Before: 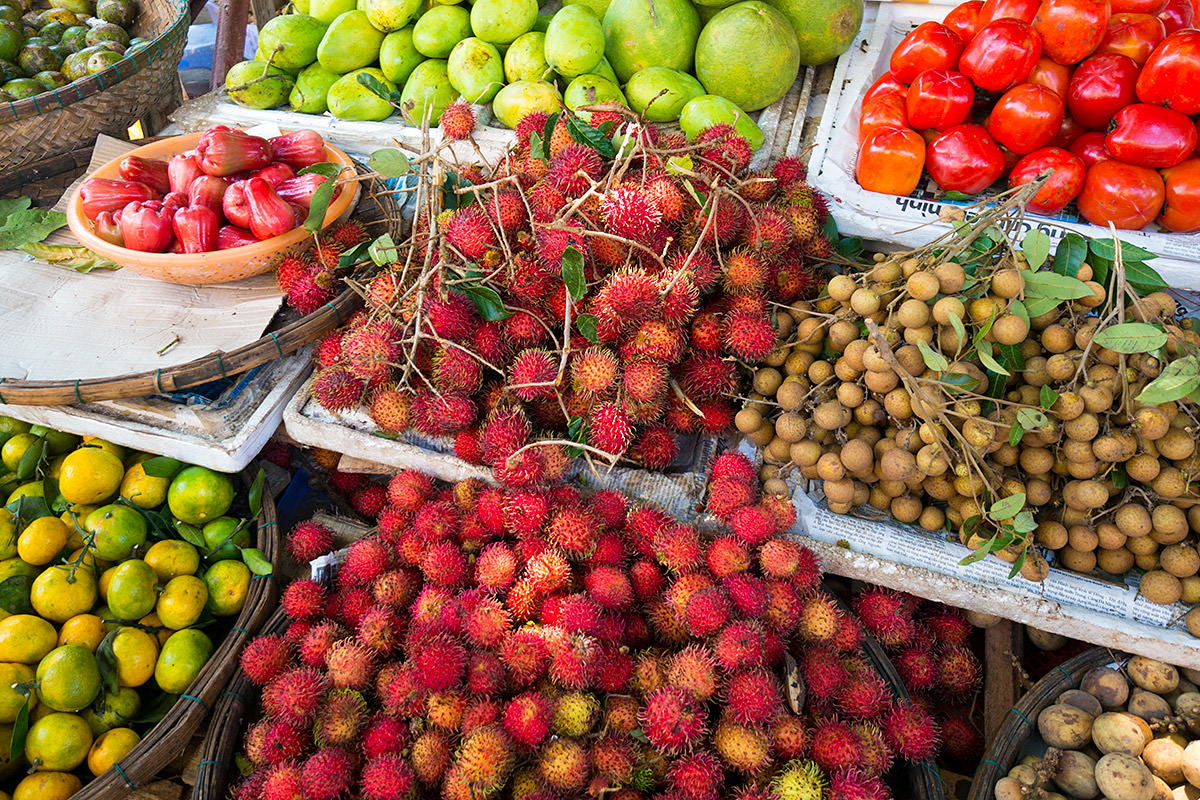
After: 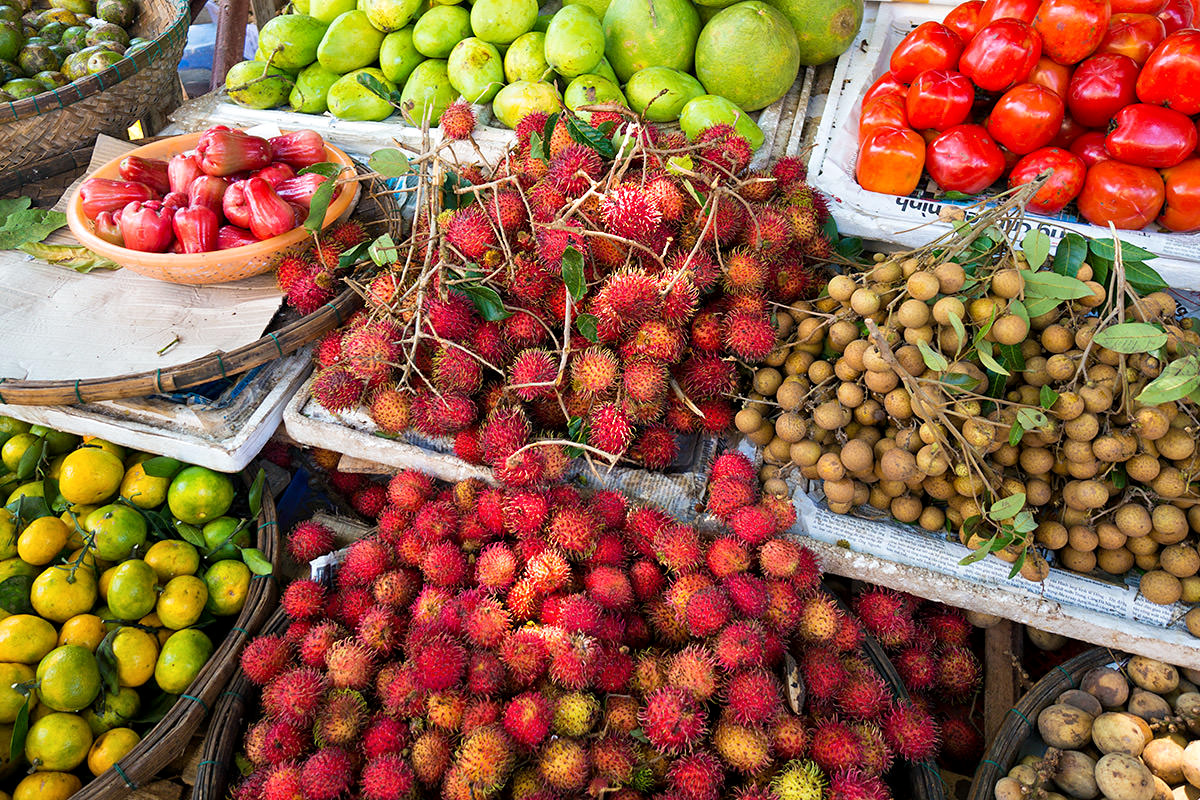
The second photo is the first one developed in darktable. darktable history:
contrast equalizer: octaves 7, y [[0.511, 0.558, 0.631, 0.632, 0.559, 0.512], [0.5 ×6], [0.507, 0.559, 0.627, 0.644, 0.647, 0.647], [0 ×6], [0 ×6]], mix 0.136
